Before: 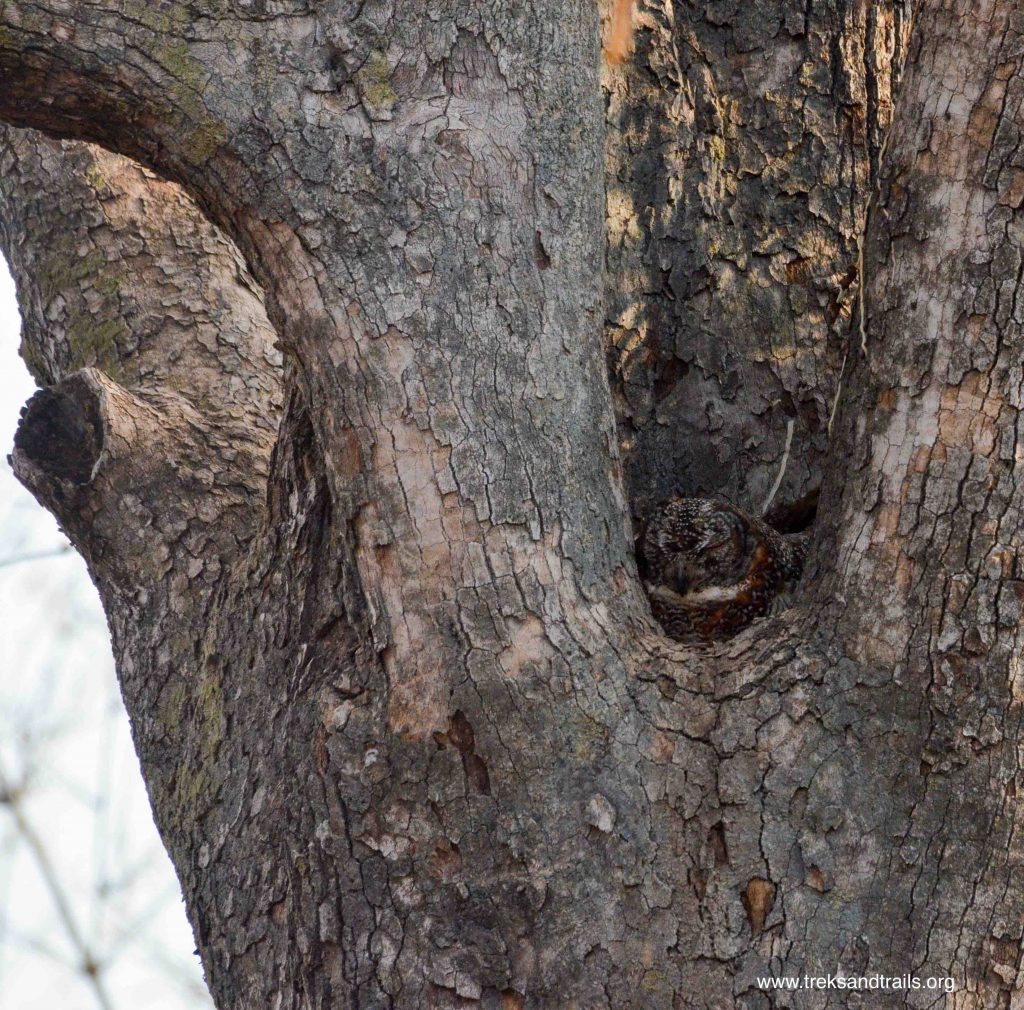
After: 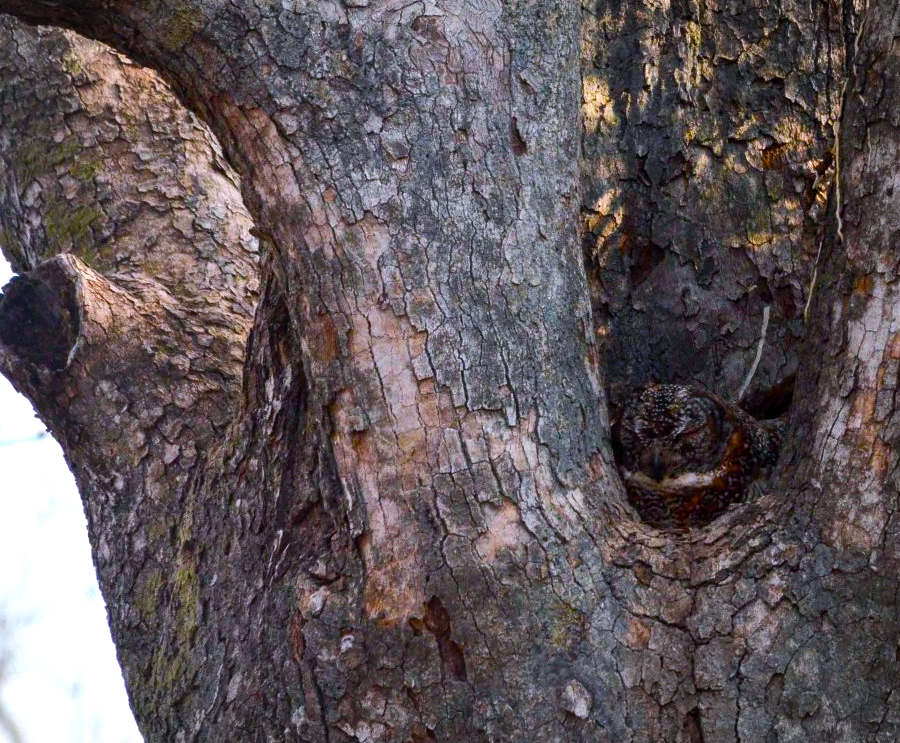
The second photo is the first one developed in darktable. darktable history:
vignetting: fall-off start 100%, brightness -0.282, width/height ratio 1.31
color calibration: illuminant as shot in camera, x 0.358, y 0.373, temperature 4628.91 K
color balance rgb: linear chroma grading › global chroma 9%, perceptual saturation grading › global saturation 36%, perceptual saturation grading › shadows 35%, perceptual brilliance grading › global brilliance 15%, perceptual brilliance grading › shadows -35%, global vibrance 15%
crop and rotate: left 2.425%, top 11.305%, right 9.6%, bottom 15.08%
